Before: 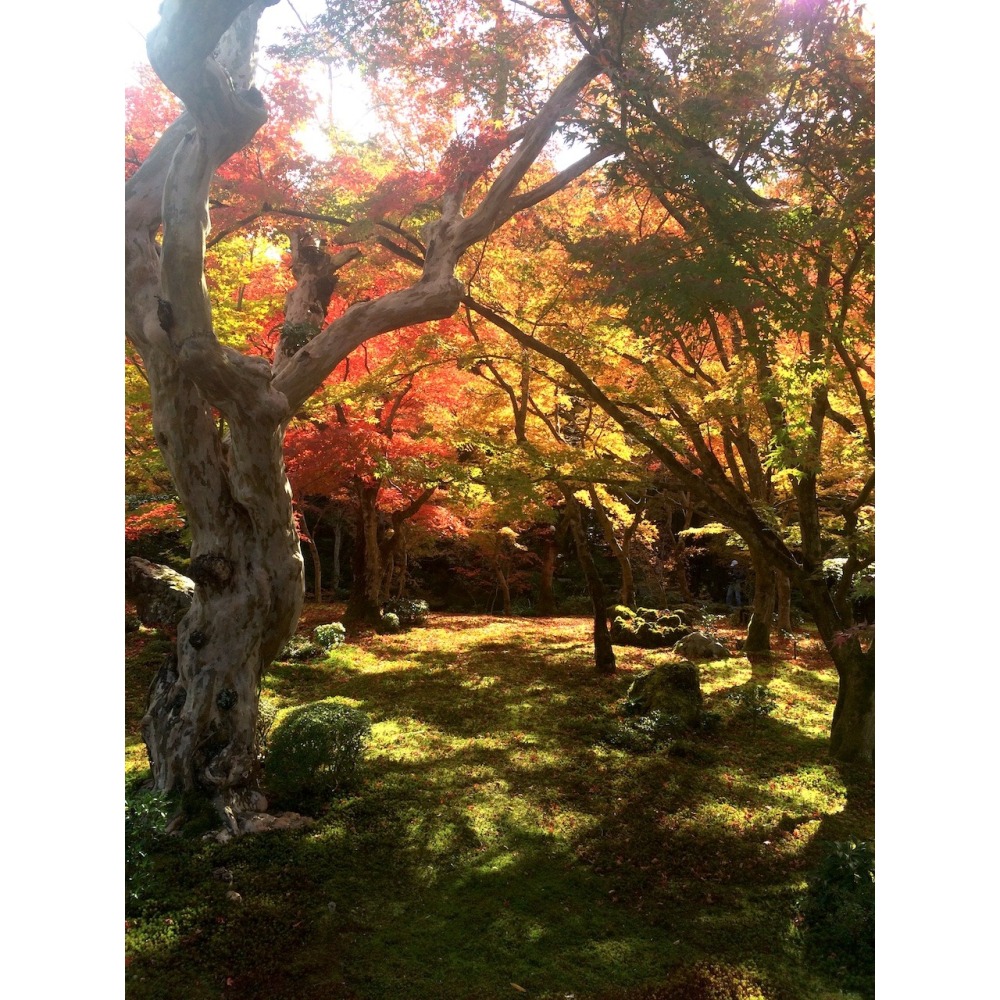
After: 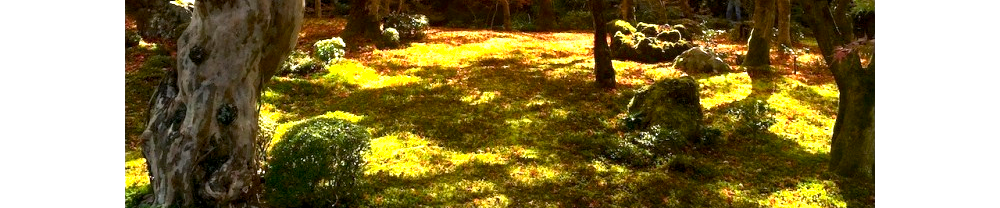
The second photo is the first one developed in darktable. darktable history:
crop and rotate: top 58.515%, bottom 20.593%
color balance rgb: global offset › luminance -0.481%, linear chroma grading › global chroma 24.979%, perceptual saturation grading › global saturation 0.032%
exposure: black level correction 0, exposure 1.098 EV, compensate exposure bias true, compensate highlight preservation false
contrast brightness saturation: saturation -0.045
shadows and highlights: shadows -30.58, highlights 30.11
